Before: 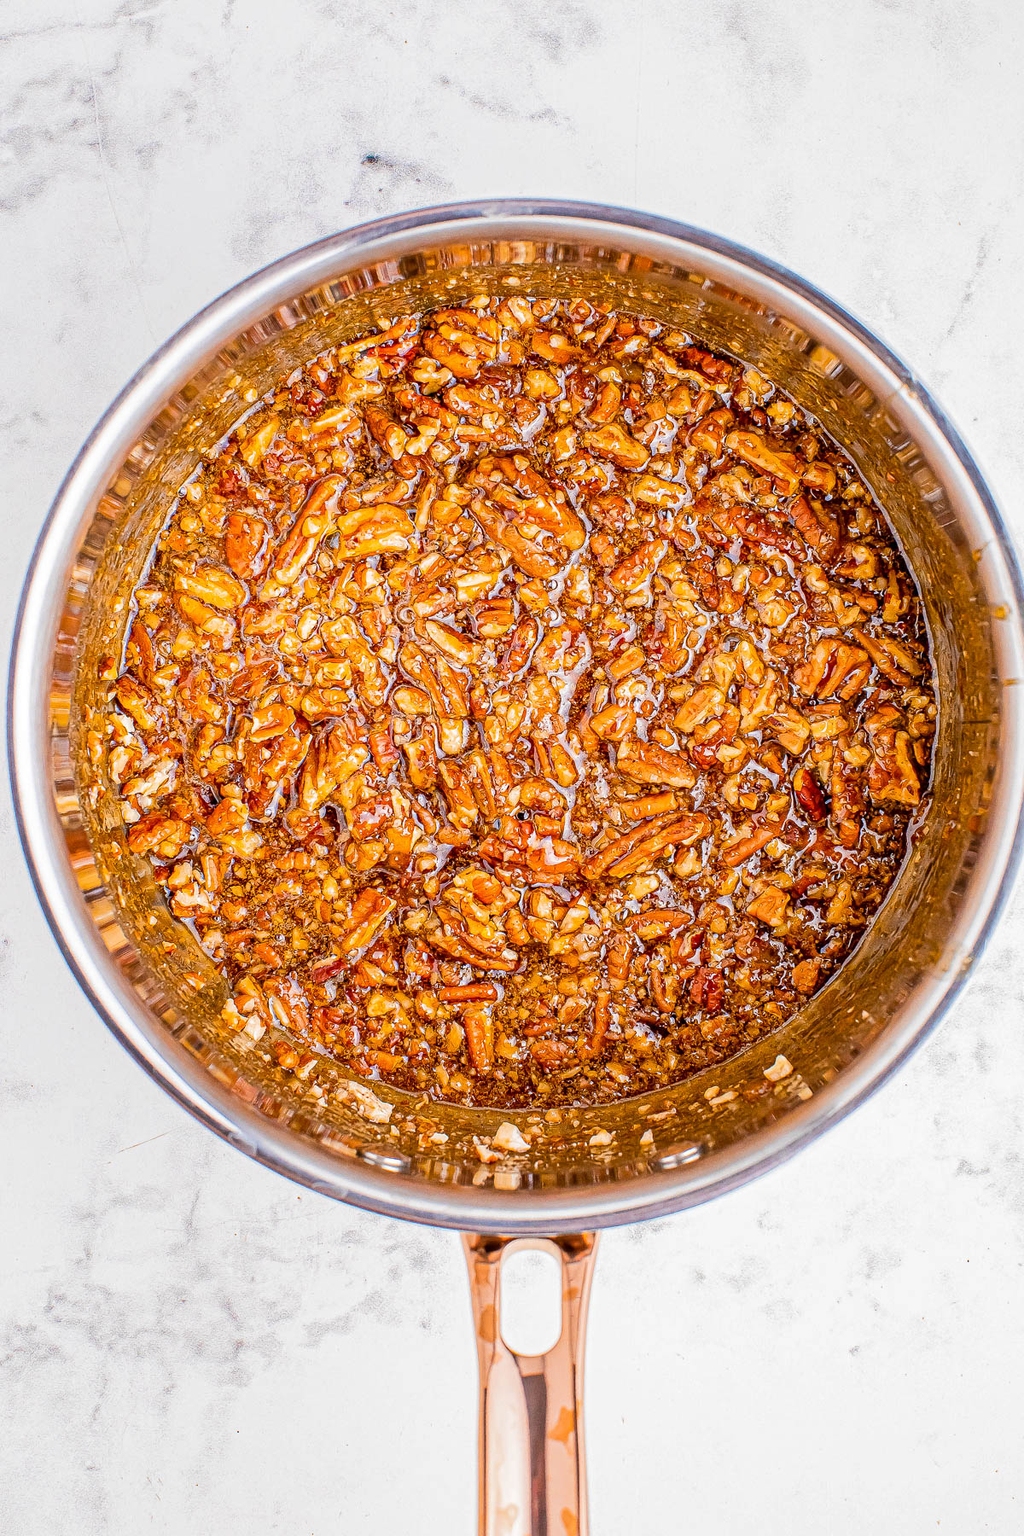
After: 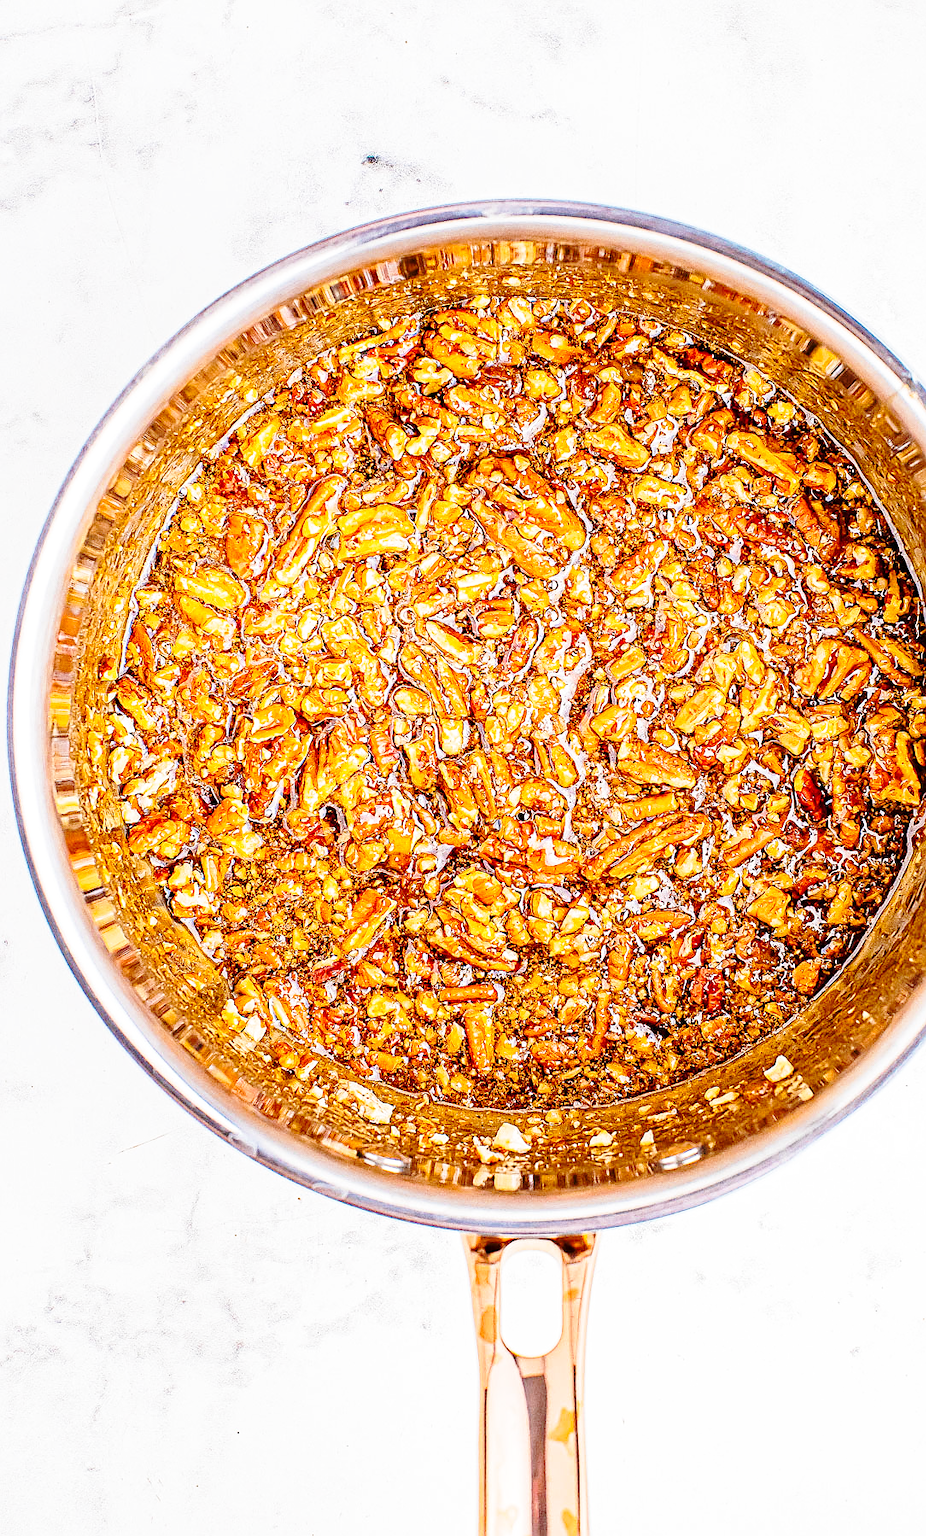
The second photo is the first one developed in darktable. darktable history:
crop: right 9.514%, bottom 0.04%
base curve: curves: ch0 [(0, 0) (0.036, 0.037) (0.121, 0.228) (0.46, 0.76) (0.859, 0.983) (1, 1)], preserve colors none
sharpen: amount 0.478
